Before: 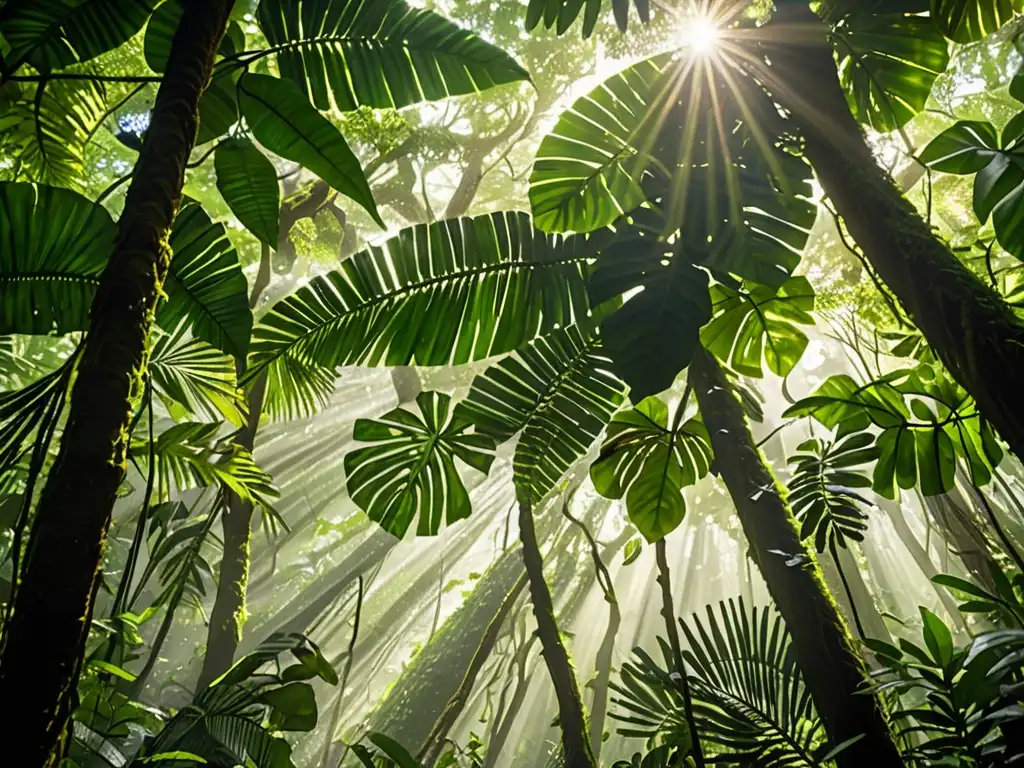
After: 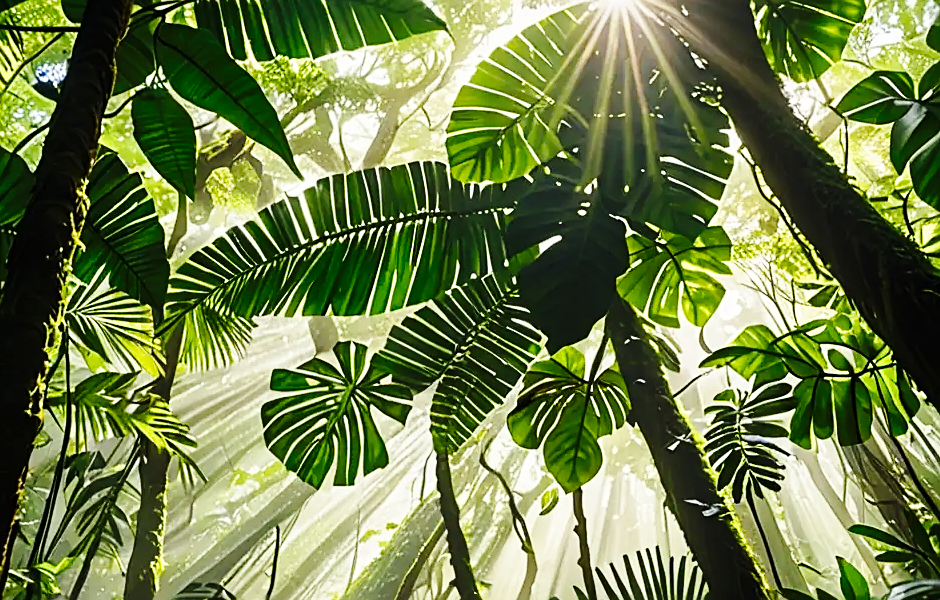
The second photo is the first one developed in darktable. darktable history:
base curve: curves: ch0 [(0, 0) (0.036, 0.025) (0.121, 0.166) (0.206, 0.329) (0.605, 0.79) (1, 1)], preserve colors none
crop: left 8.119%, top 6.532%, bottom 15.306%
sharpen: on, module defaults
